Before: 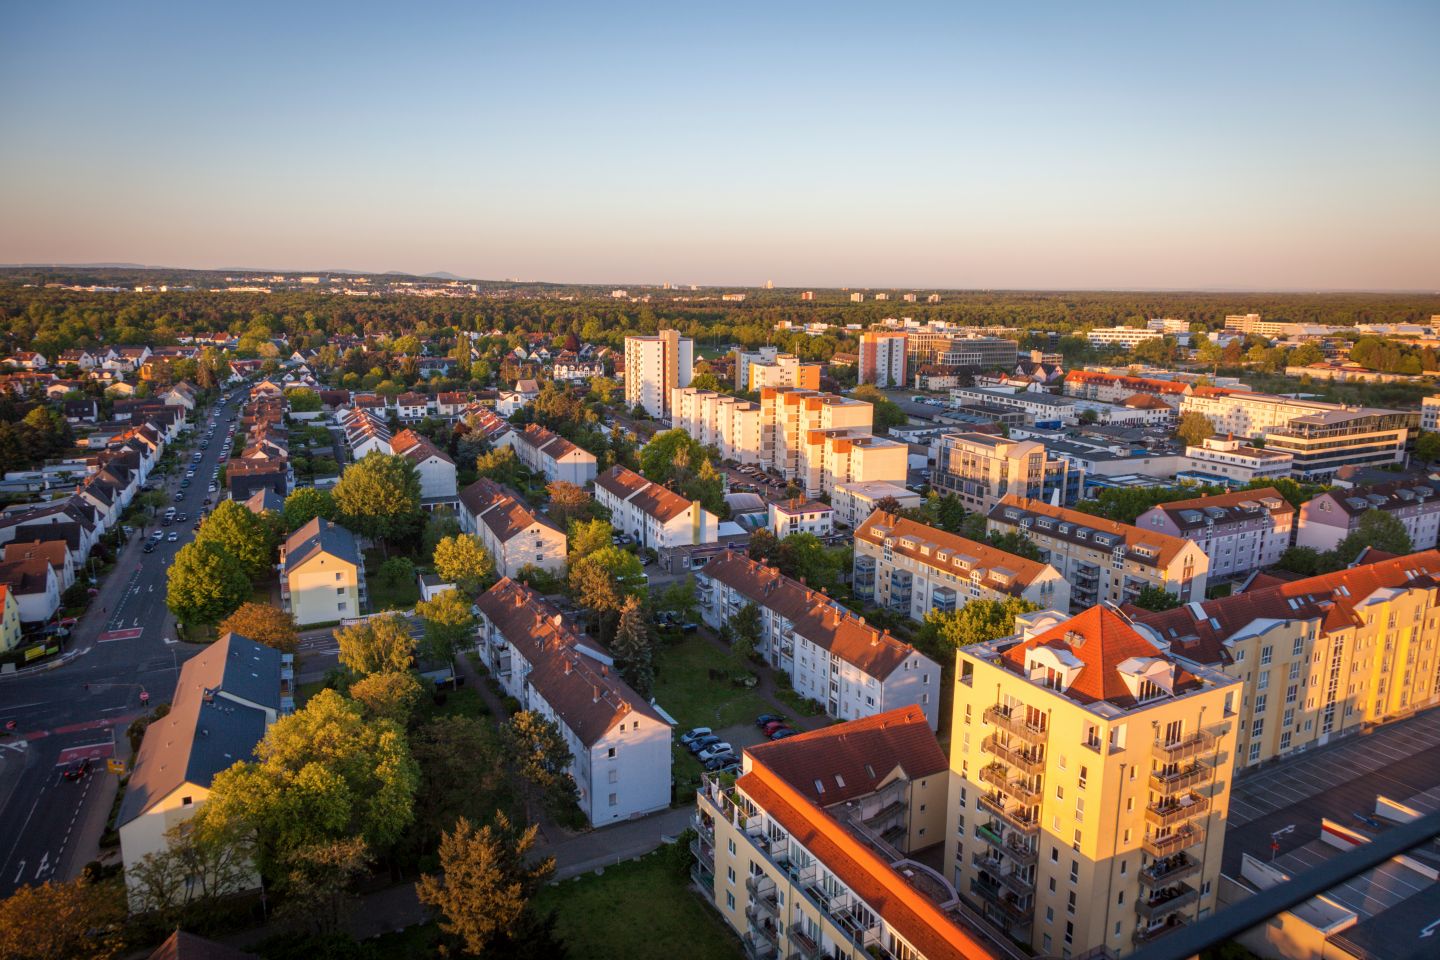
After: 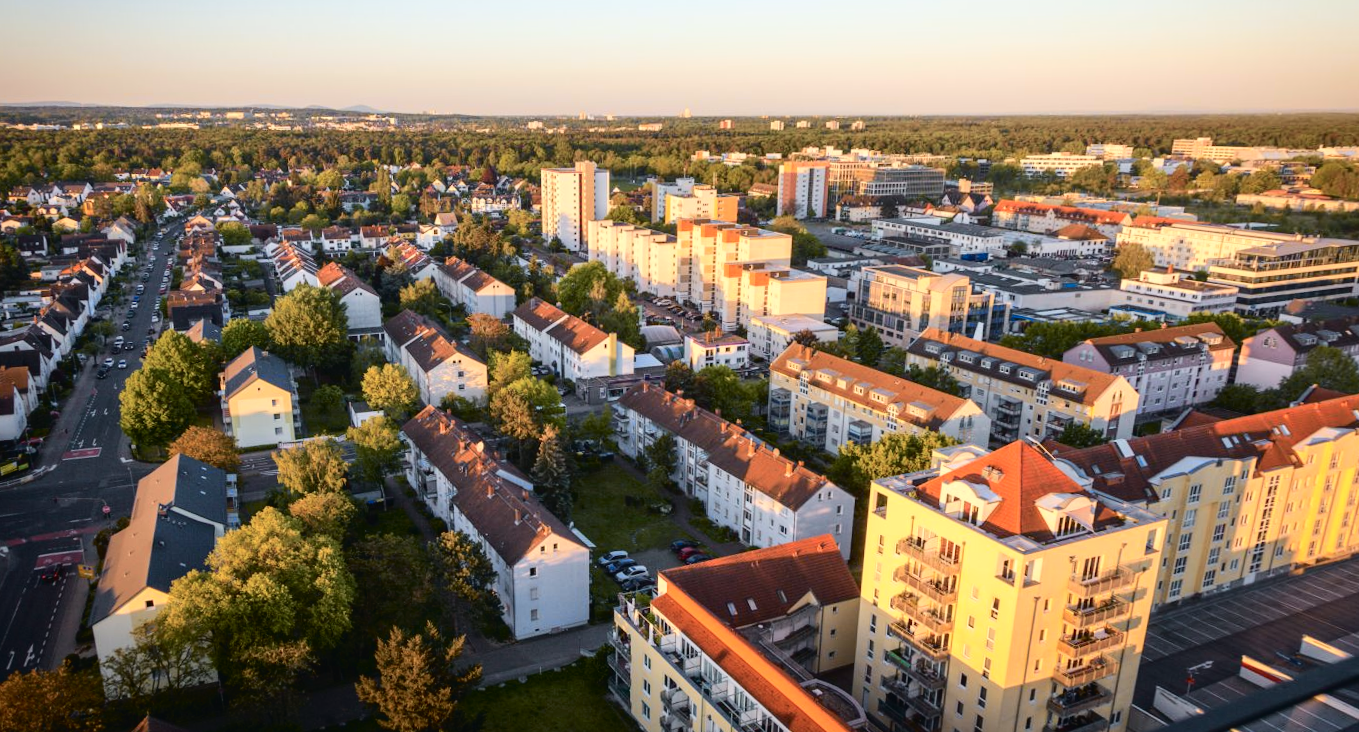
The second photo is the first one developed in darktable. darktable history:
crop and rotate: top 18.507%
tone curve: curves: ch0 [(0, 0.023) (0.087, 0.065) (0.184, 0.168) (0.45, 0.54) (0.57, 0.683) (0.722, 0.825) (0.877, 0.948) (1, 1)]; ch1 [(0, 0) (0.388, 0.369) (0.44, 0.45) (0.495, 0.491) (0.534, 0.528) (0.657, 0.655) (1, 1)]; ch2 [(0, 0) (0.353, 0.317) (0.408, 0.427) (0.5, 0.497) (0.534, 0.544) (0.576, 0.605) (0.625, 0.631) (1, 1)], color space Lab, independent channels, preserve colors none
rotate and perspective: rotation 0.062°, lens shift (vertical) 0.115, lens shift (horizontal) -0.133, crop left 0.047, crop right 0.94, crop top 0.061, crop bottom 0.94
